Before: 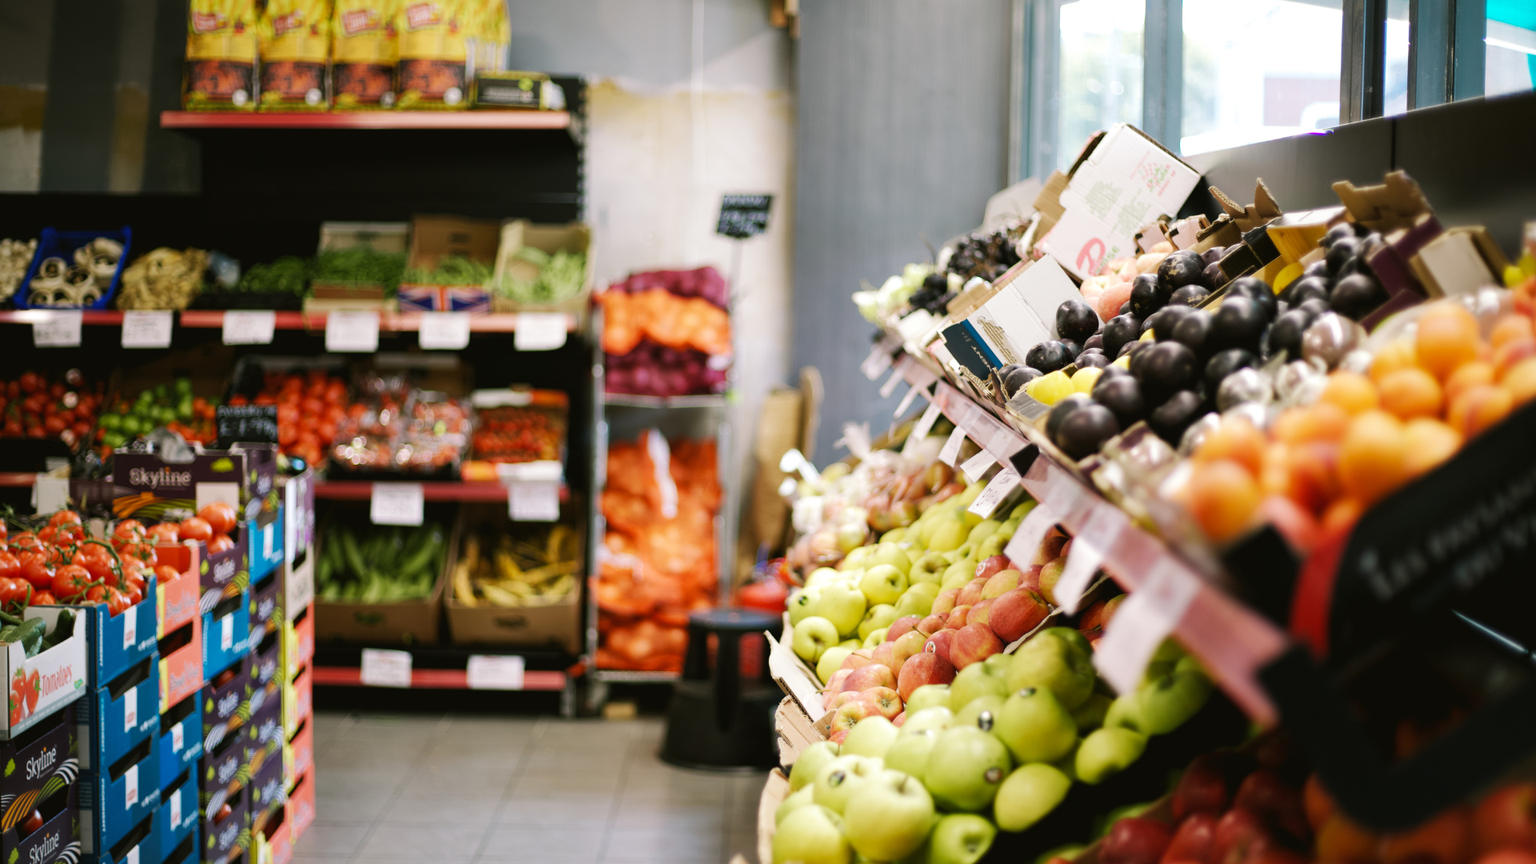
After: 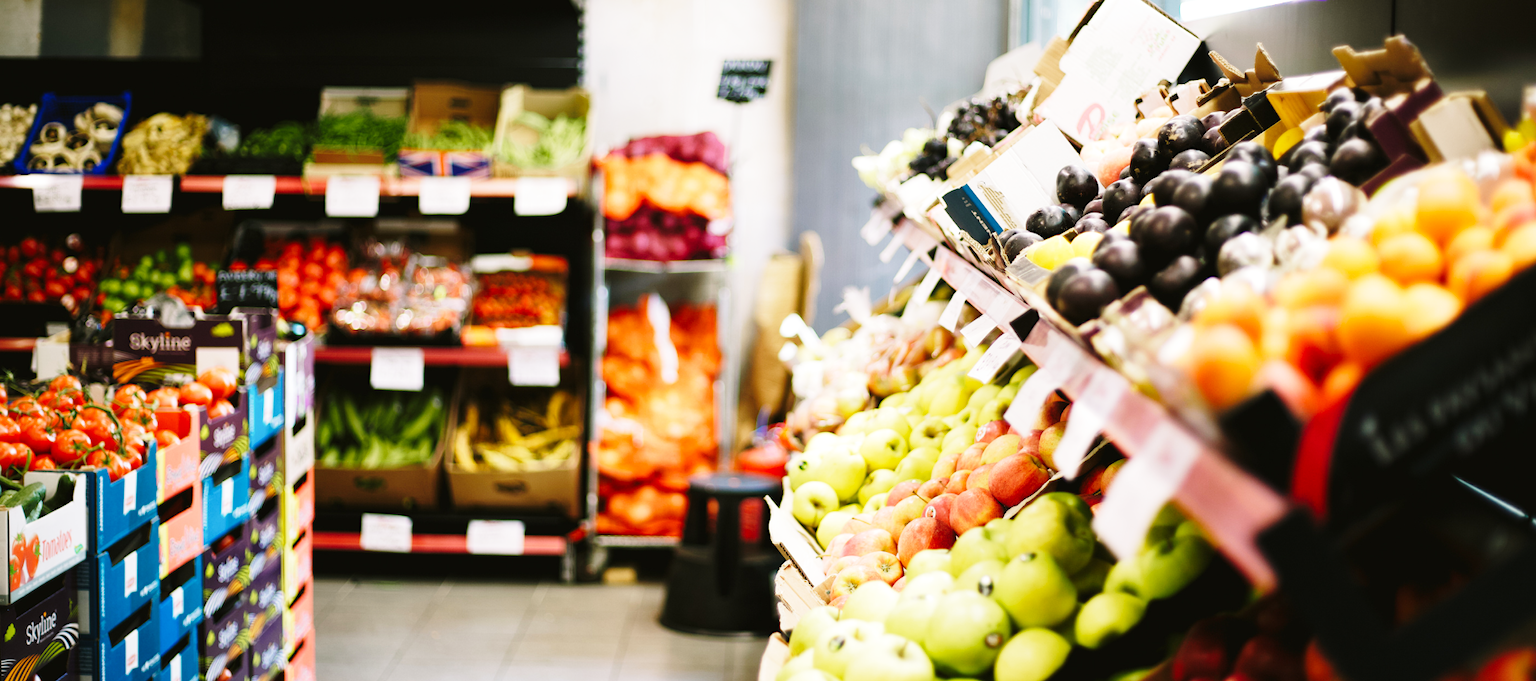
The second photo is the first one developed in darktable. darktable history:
base curve: curves: ch0 [(0, 0) (0.028, 0.03) (0.121, 0.232) (0.46, 0.748) (0.859, 0.968) (1, 1)], exposure shift 0.573, preserve colors none
crop and rotate: top 15.704%, bottom 5.37%
